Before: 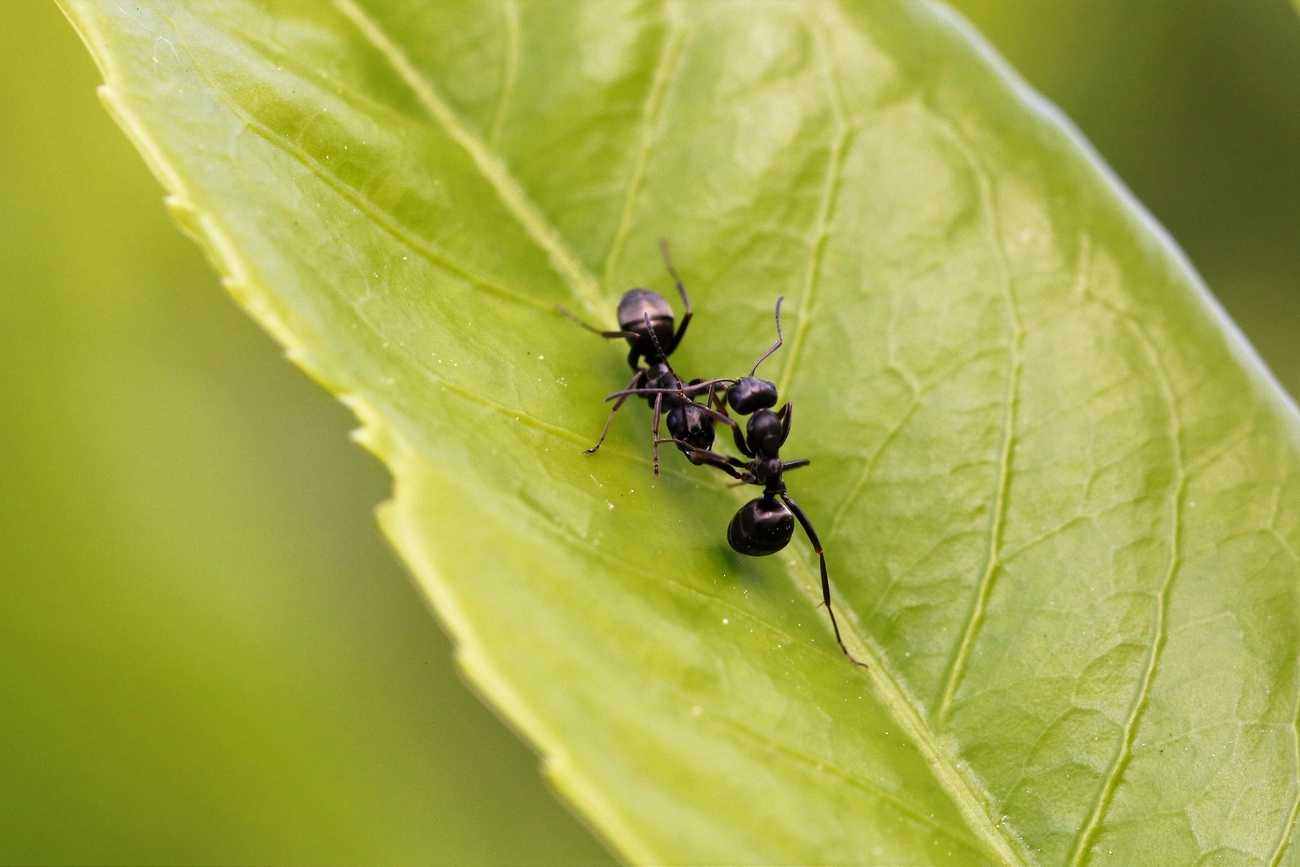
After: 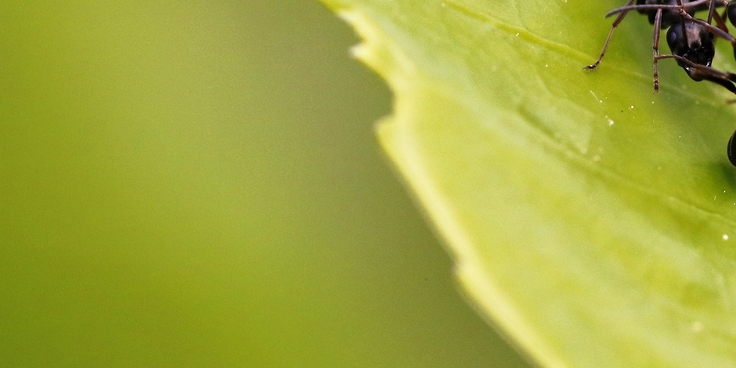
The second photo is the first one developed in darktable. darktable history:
crop: top 44.346%, right 43.339%, bottom 13.159%
exposure: black level correction 0, compensate highlight preservation false
tone equalizer: smoothing diameter 24.95%, edges refinement/feathering 14.02, preserve details guided filter
